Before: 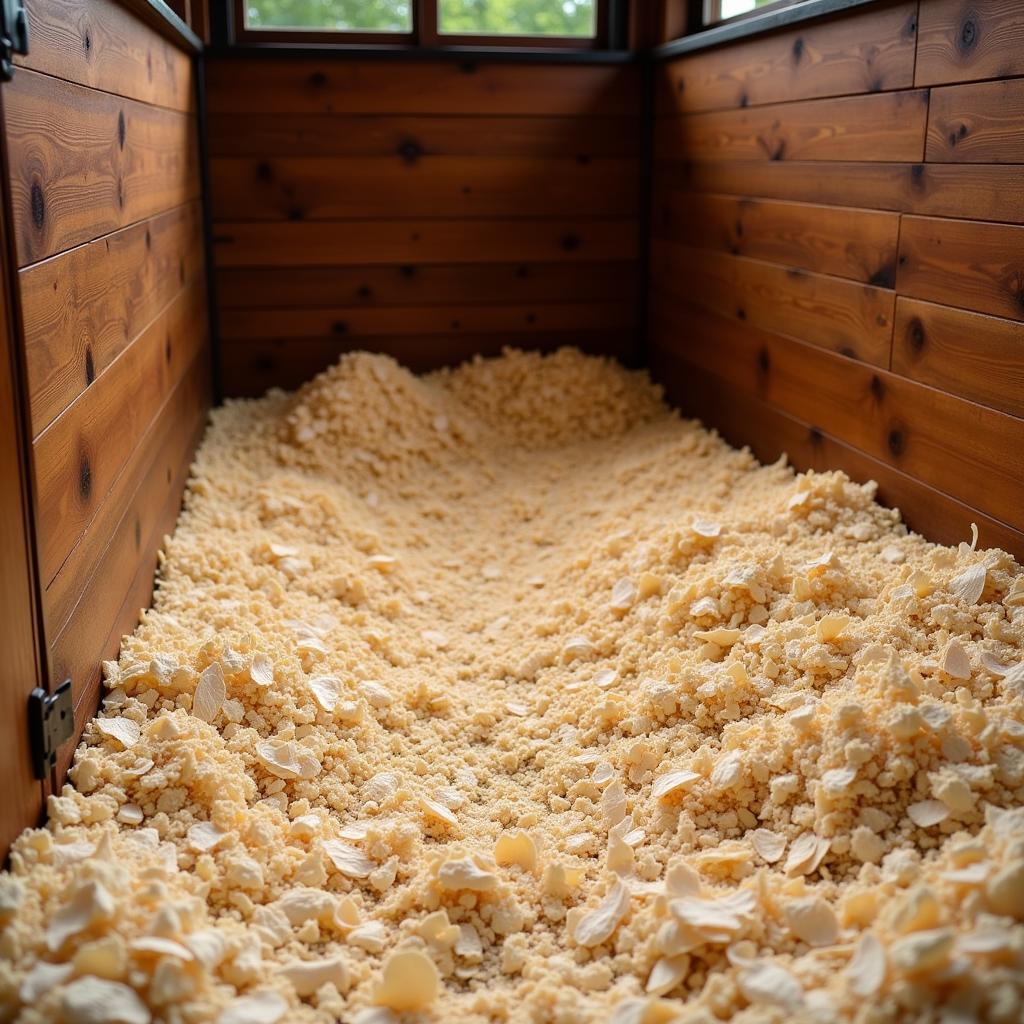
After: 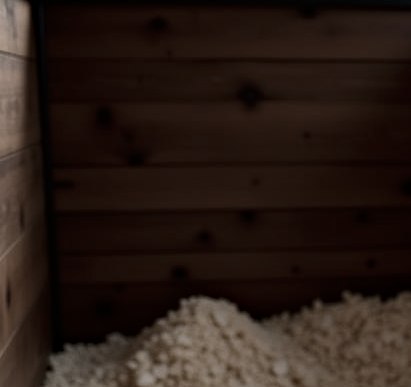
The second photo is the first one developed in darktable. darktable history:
crop: left 15.63%, top 5.449%, right 44.167%, bottom 56.757%
contrast brightness saturation: contrast 0.069, brightness -0.132, saturation 0.047
color zones: curves: ch1 [(0, 0.153) (0.143, 0.15) (0.286, 0.151) (0.429, 0.152) (0.571, 0.152) (0.714, 0.151) (0.857, 0.151) (1, 0.153)]
haze removal: compatibility mode true, adaptive false
